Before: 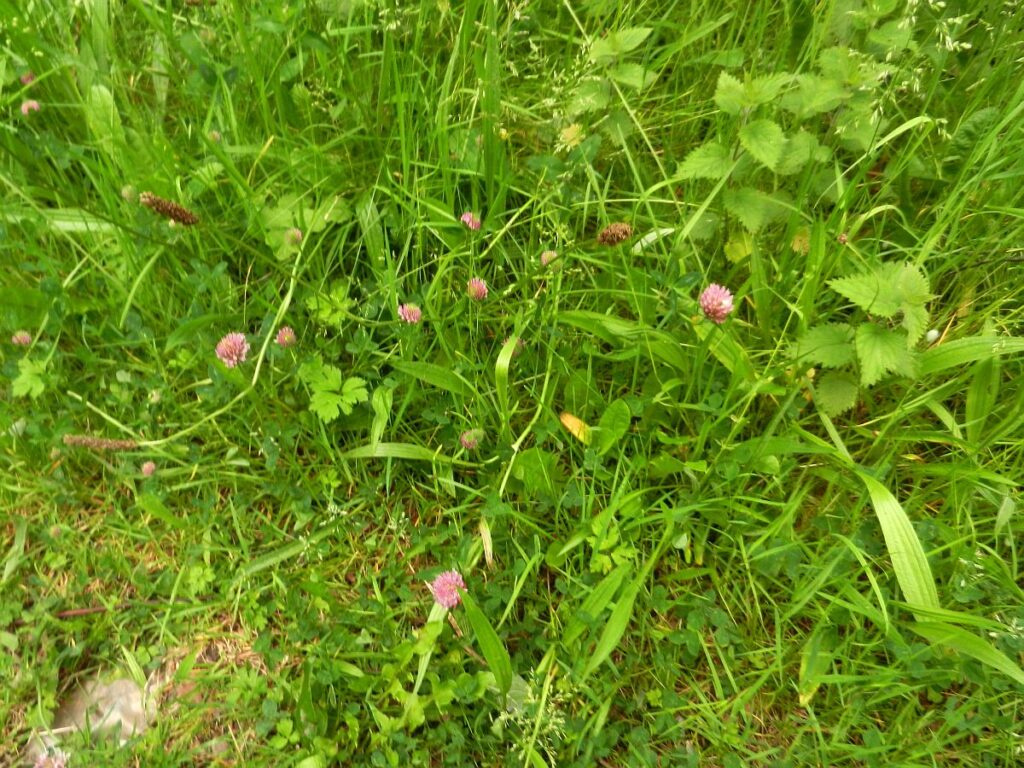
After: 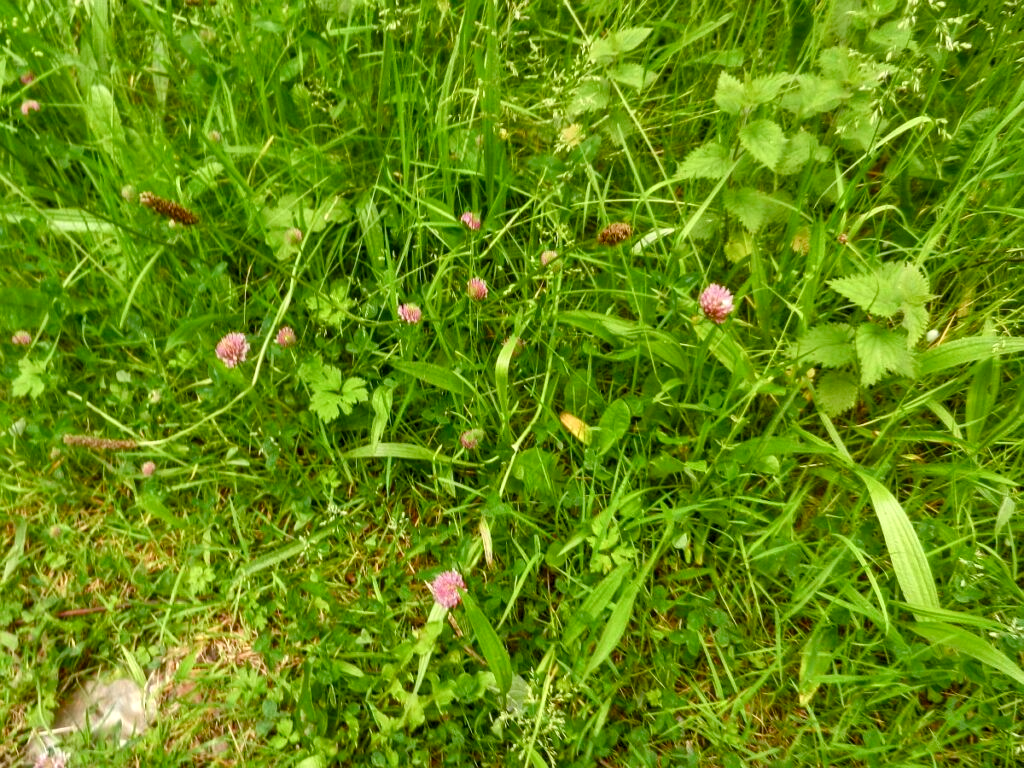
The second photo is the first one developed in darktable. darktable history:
contrast brightness saturation: contrast 0.07
color balance rgb: perceptual saturation grading › global saturation 20%, perceptual saturation grading › highlights -25%, perceptual saturation grading › shadows 25%
local contrast: on, module defaults
